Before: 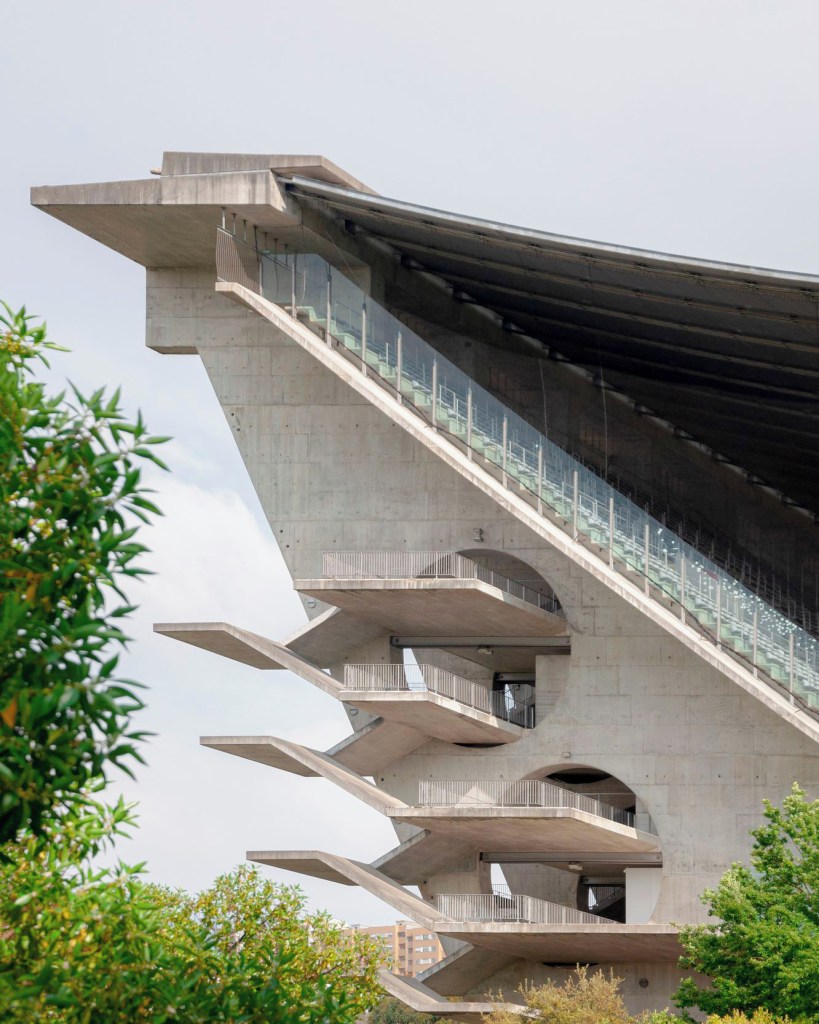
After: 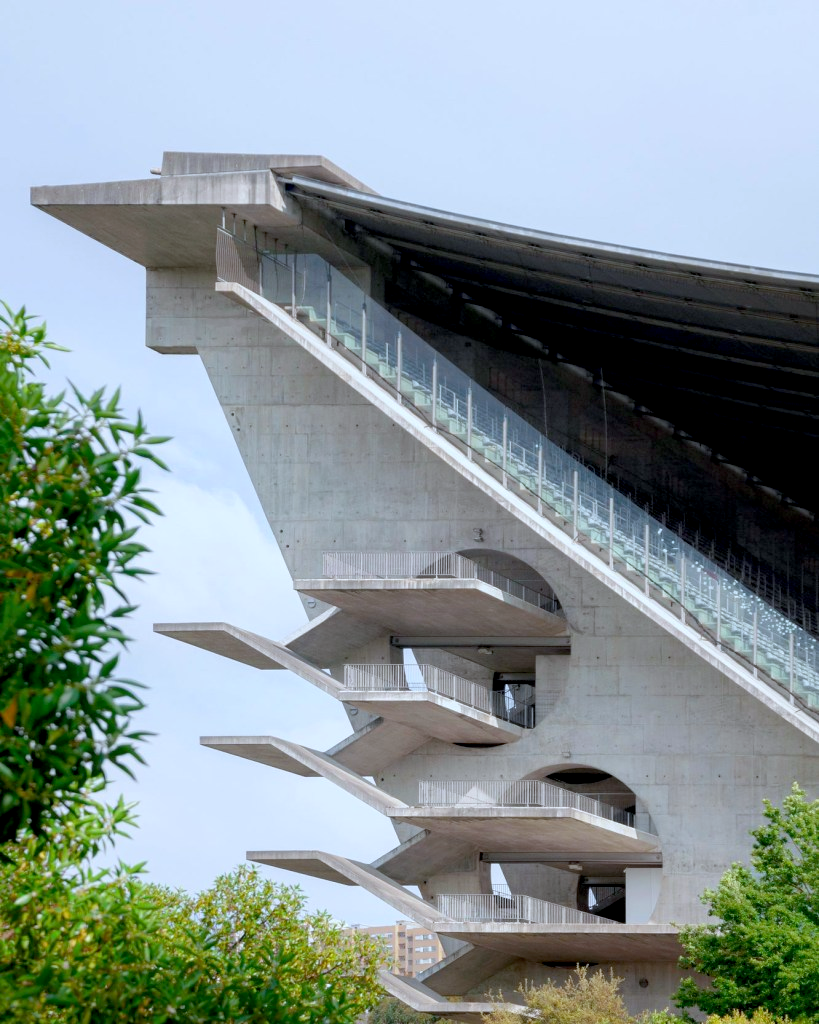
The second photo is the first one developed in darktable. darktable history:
white balance: red 0.924, blue 1.095
exposure: black level correction 0.009, compensate highlight preservation false
